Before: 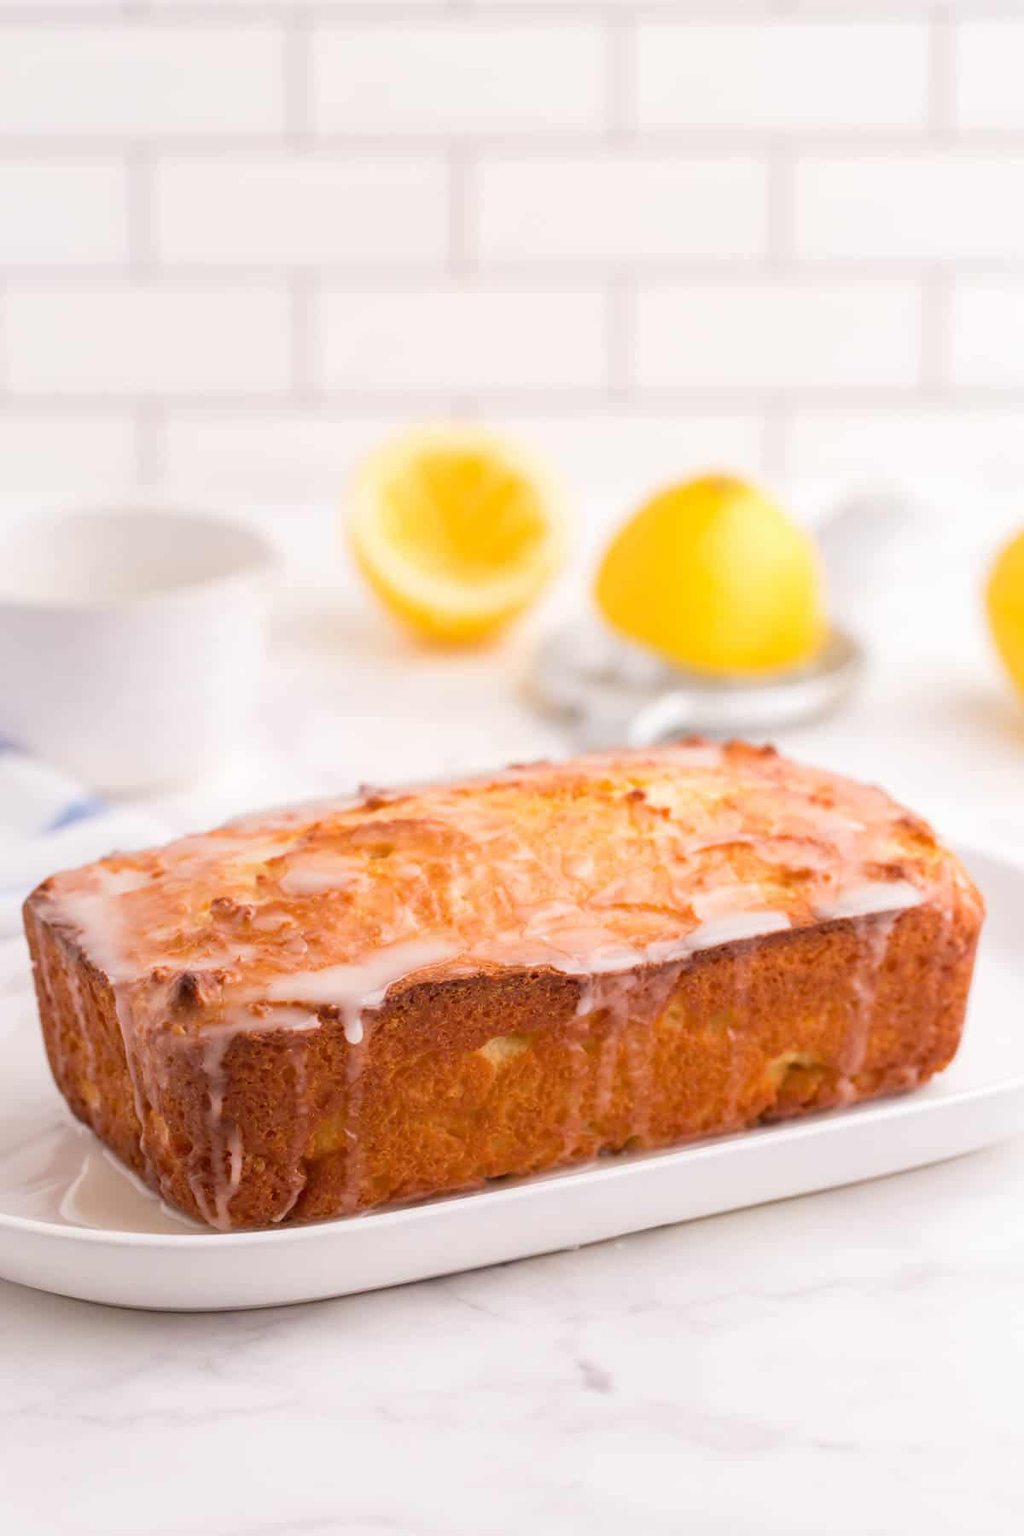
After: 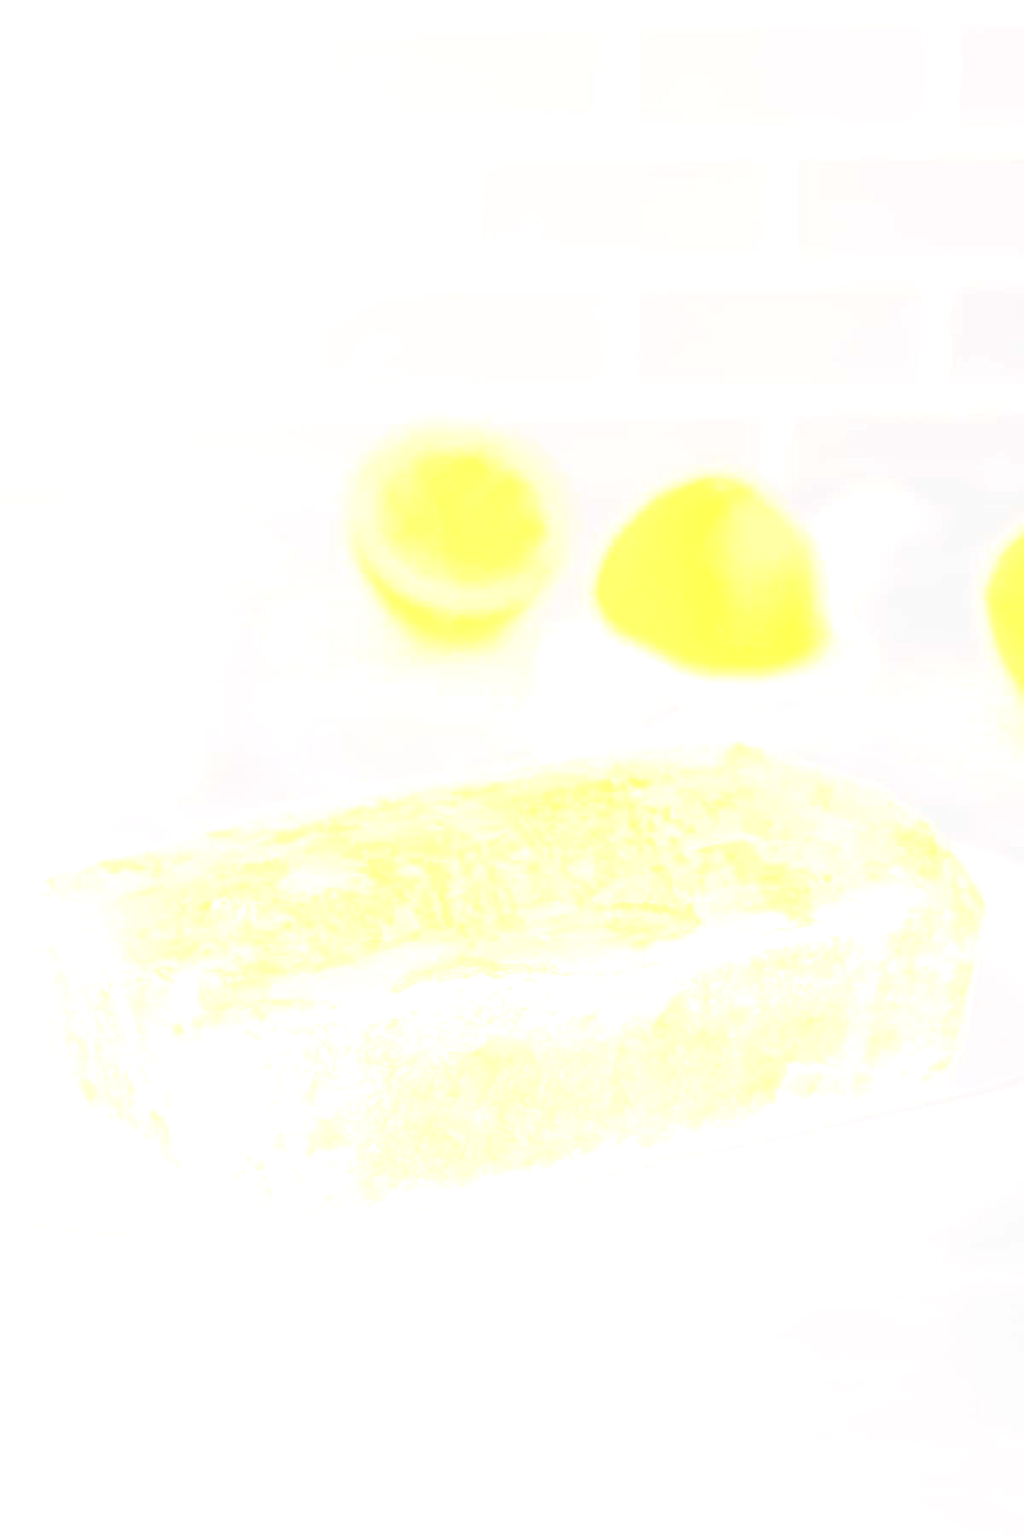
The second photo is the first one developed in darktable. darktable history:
bloom: size 85%, threshold 5%, strength 85%
rgb levels: levels [[0.034, 0.472, 0.904], [0, 0.5, 1], [0, 0.5, 1]]
